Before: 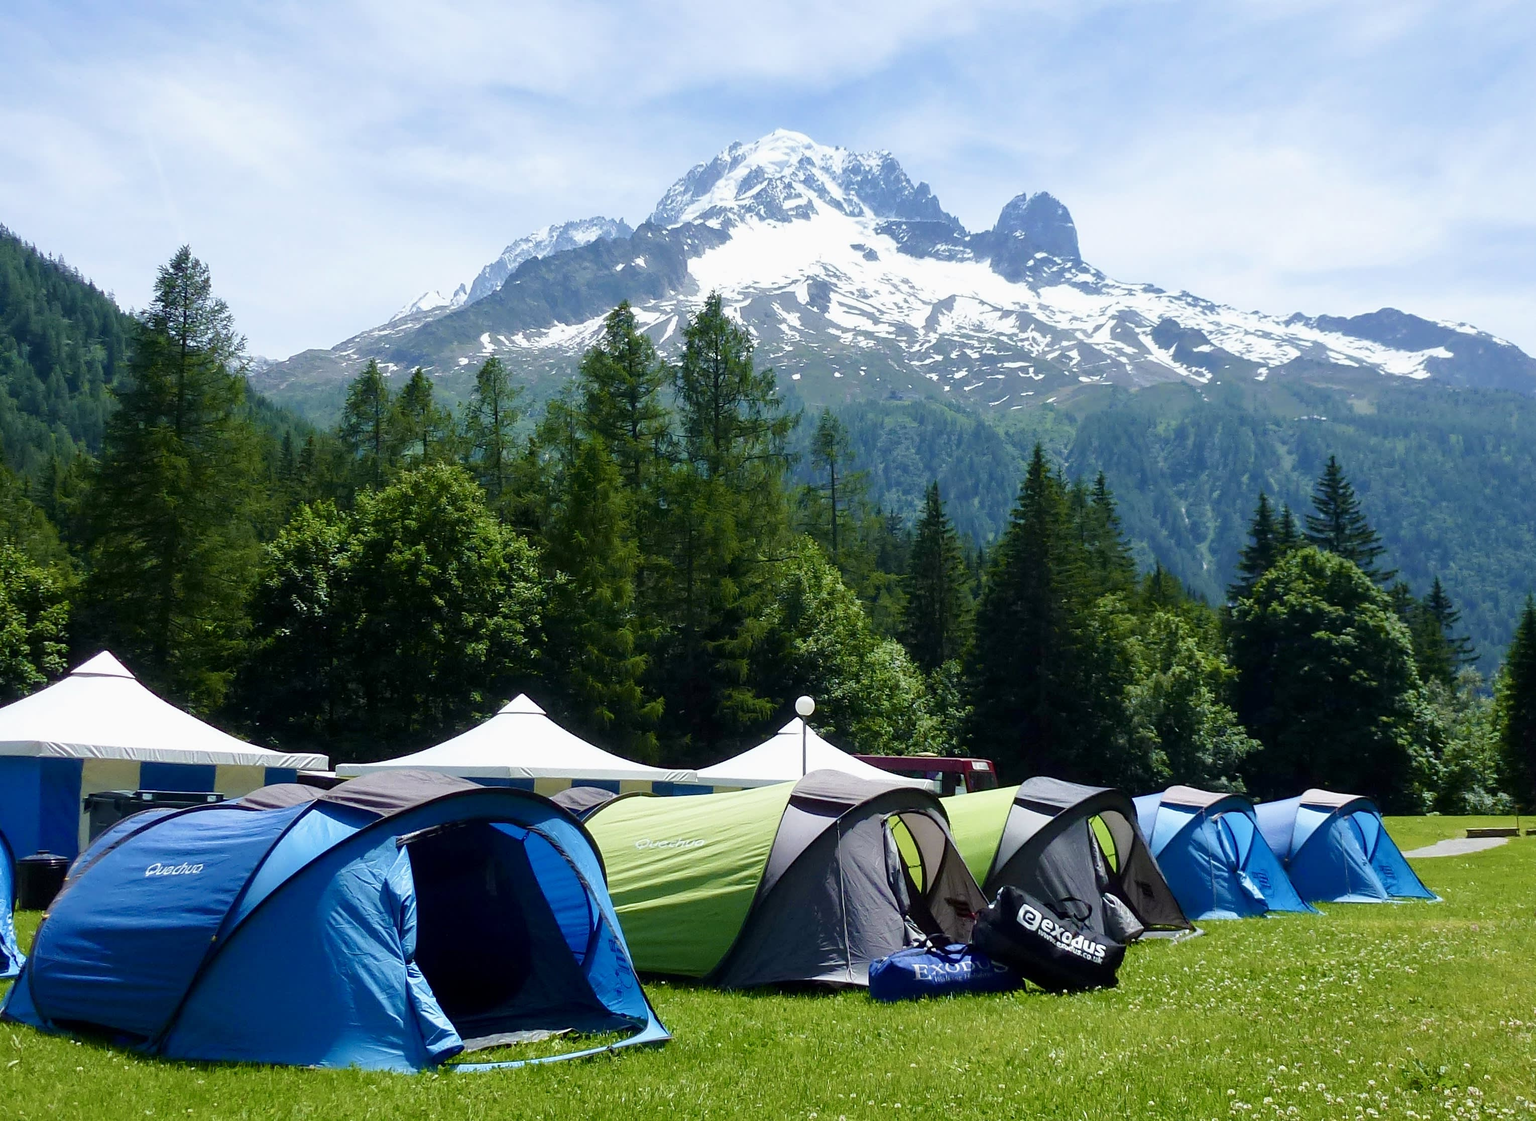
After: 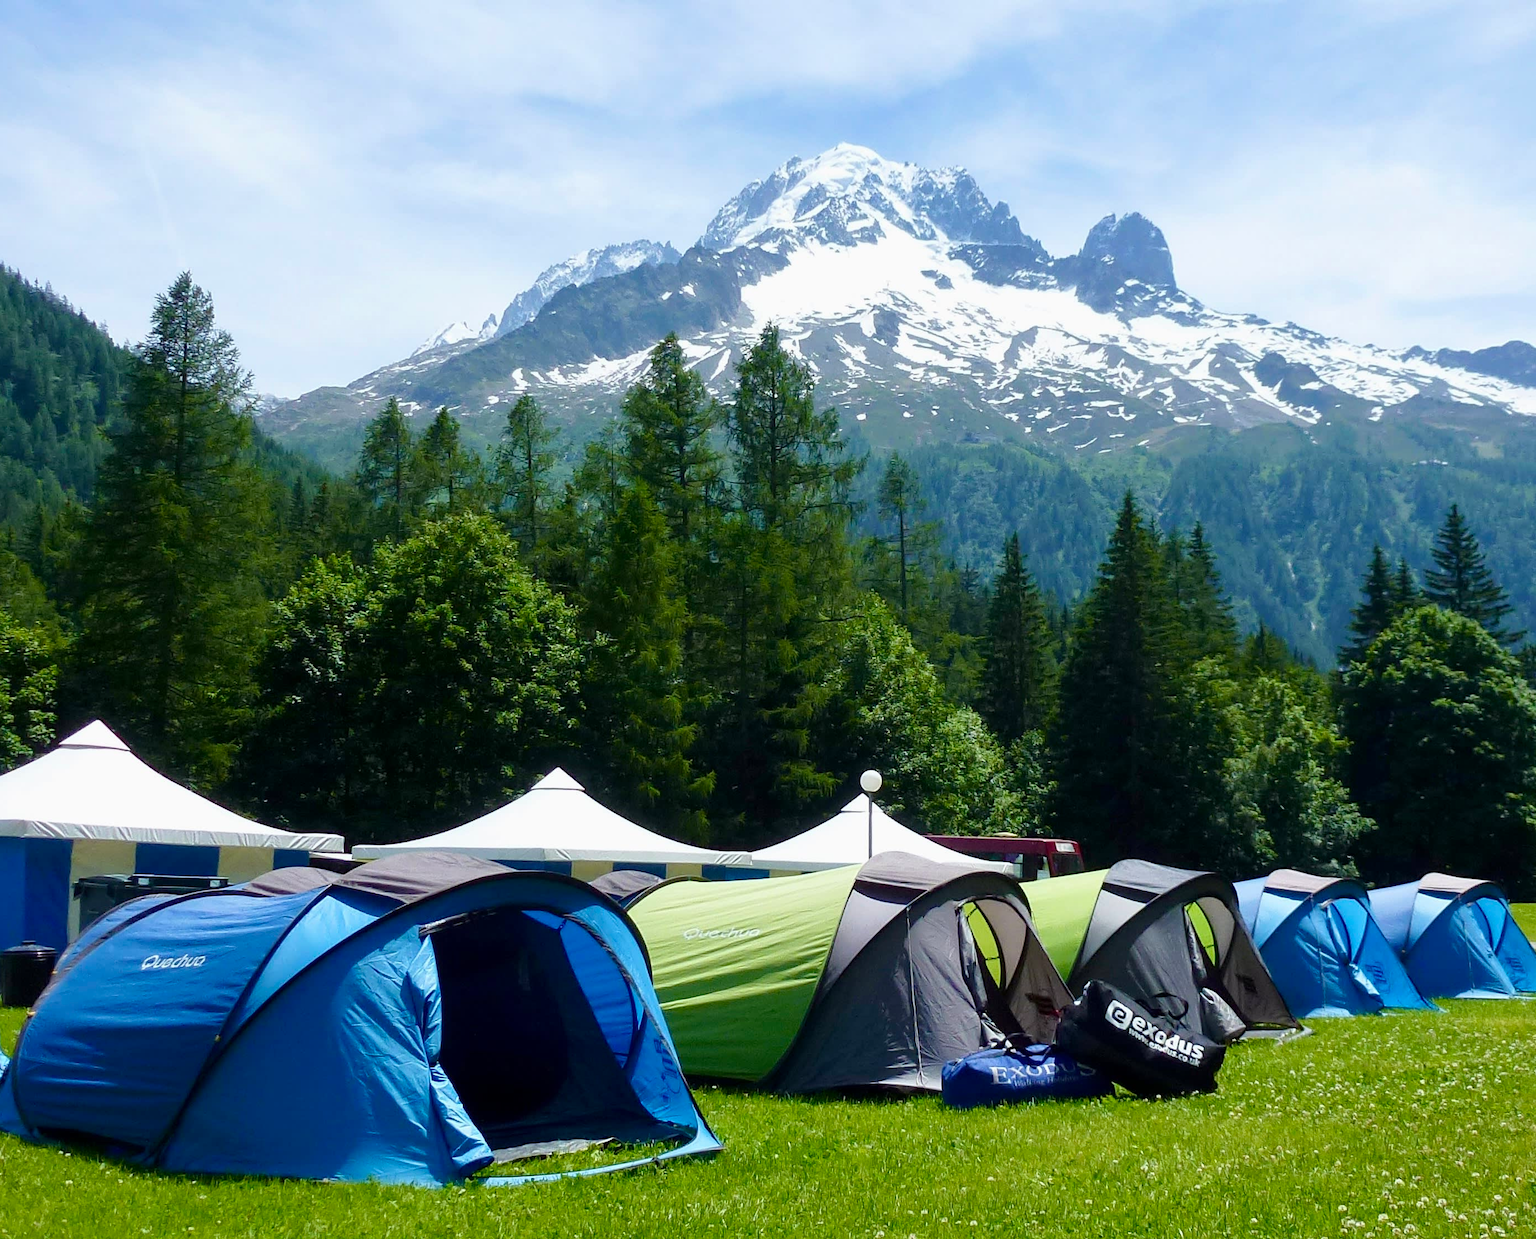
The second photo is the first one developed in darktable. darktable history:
crop and rotate: left 1.176%, right 8.394%
